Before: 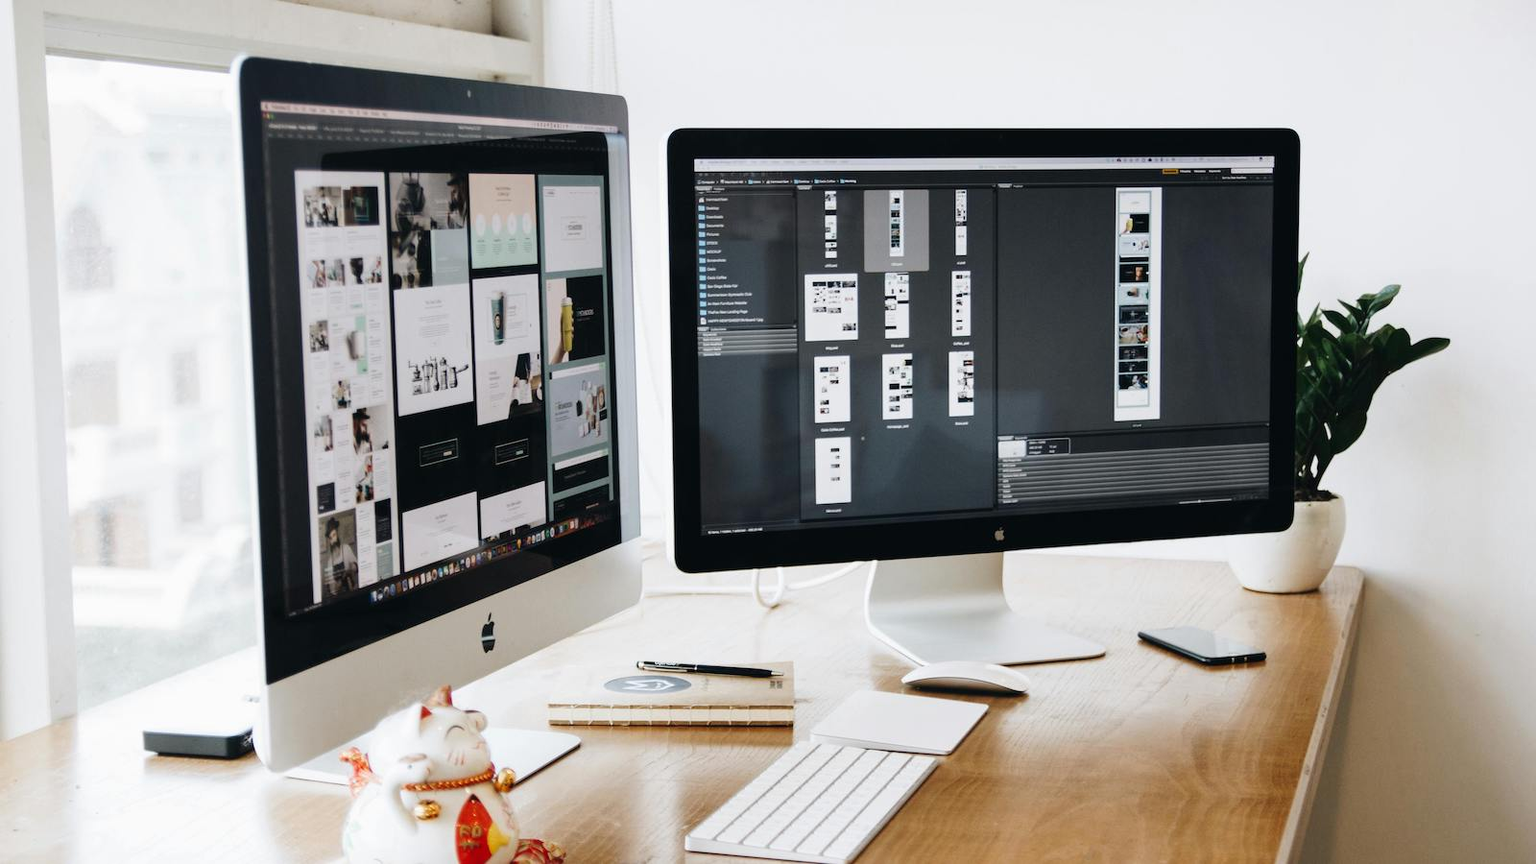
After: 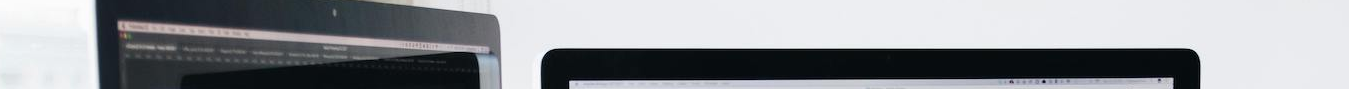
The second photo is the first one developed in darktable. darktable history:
crop and rotate: left 9.644%, top 9.491%, right 6.021%, bottom 80.509%
tone equalizer: on, module defaults
